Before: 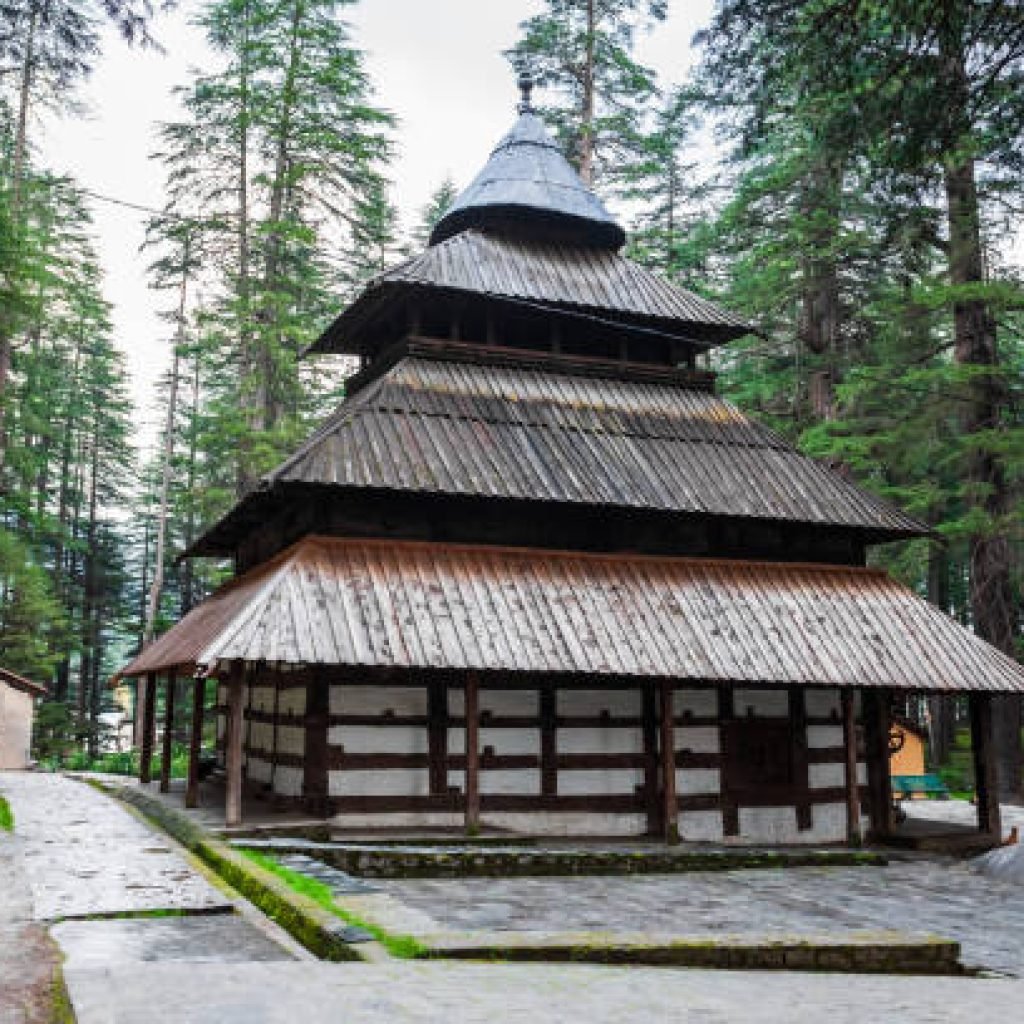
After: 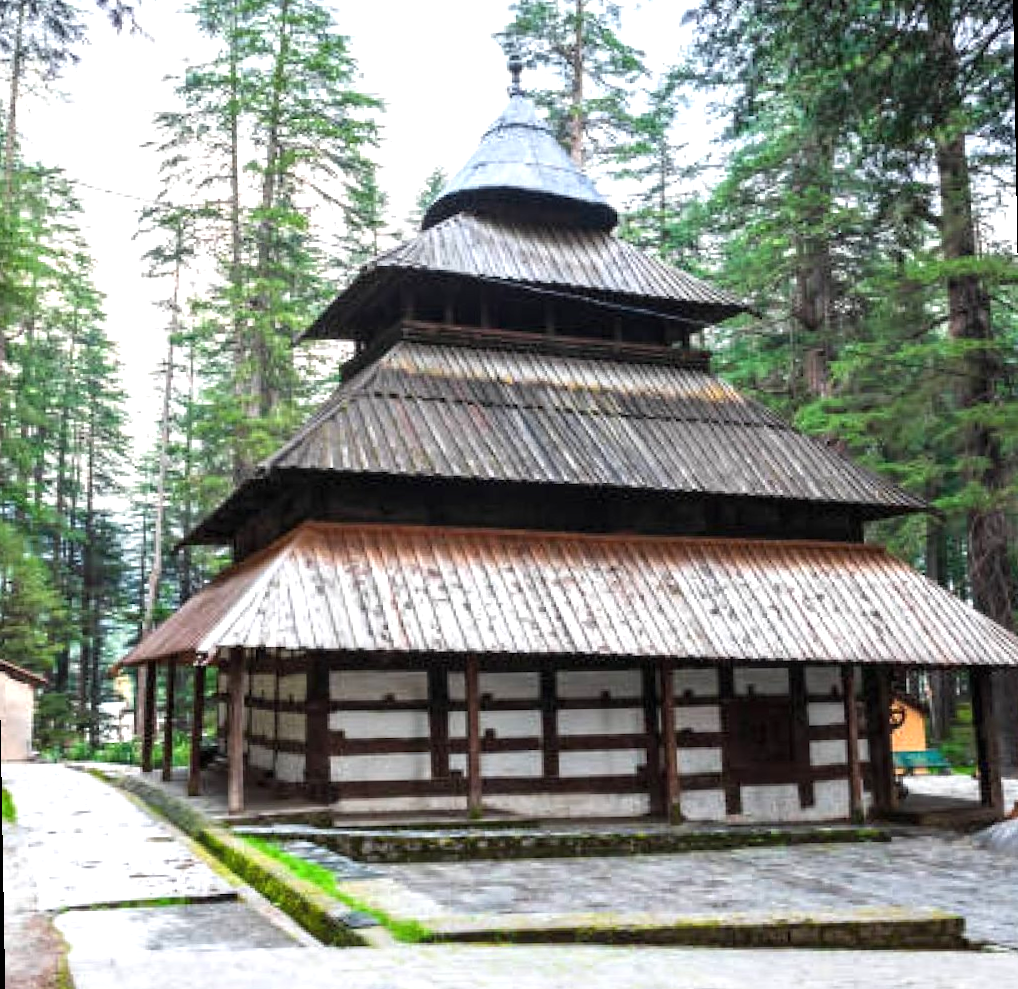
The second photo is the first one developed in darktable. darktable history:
exposure: black level correction 0, exposure 0.7 EV, compensate exposure bias true, compensate highlight preservation false
rotate and perspective: rotation -1°, crop left 0.011, crop right 0.989, crop top 0.025, crop bottom 0.975
